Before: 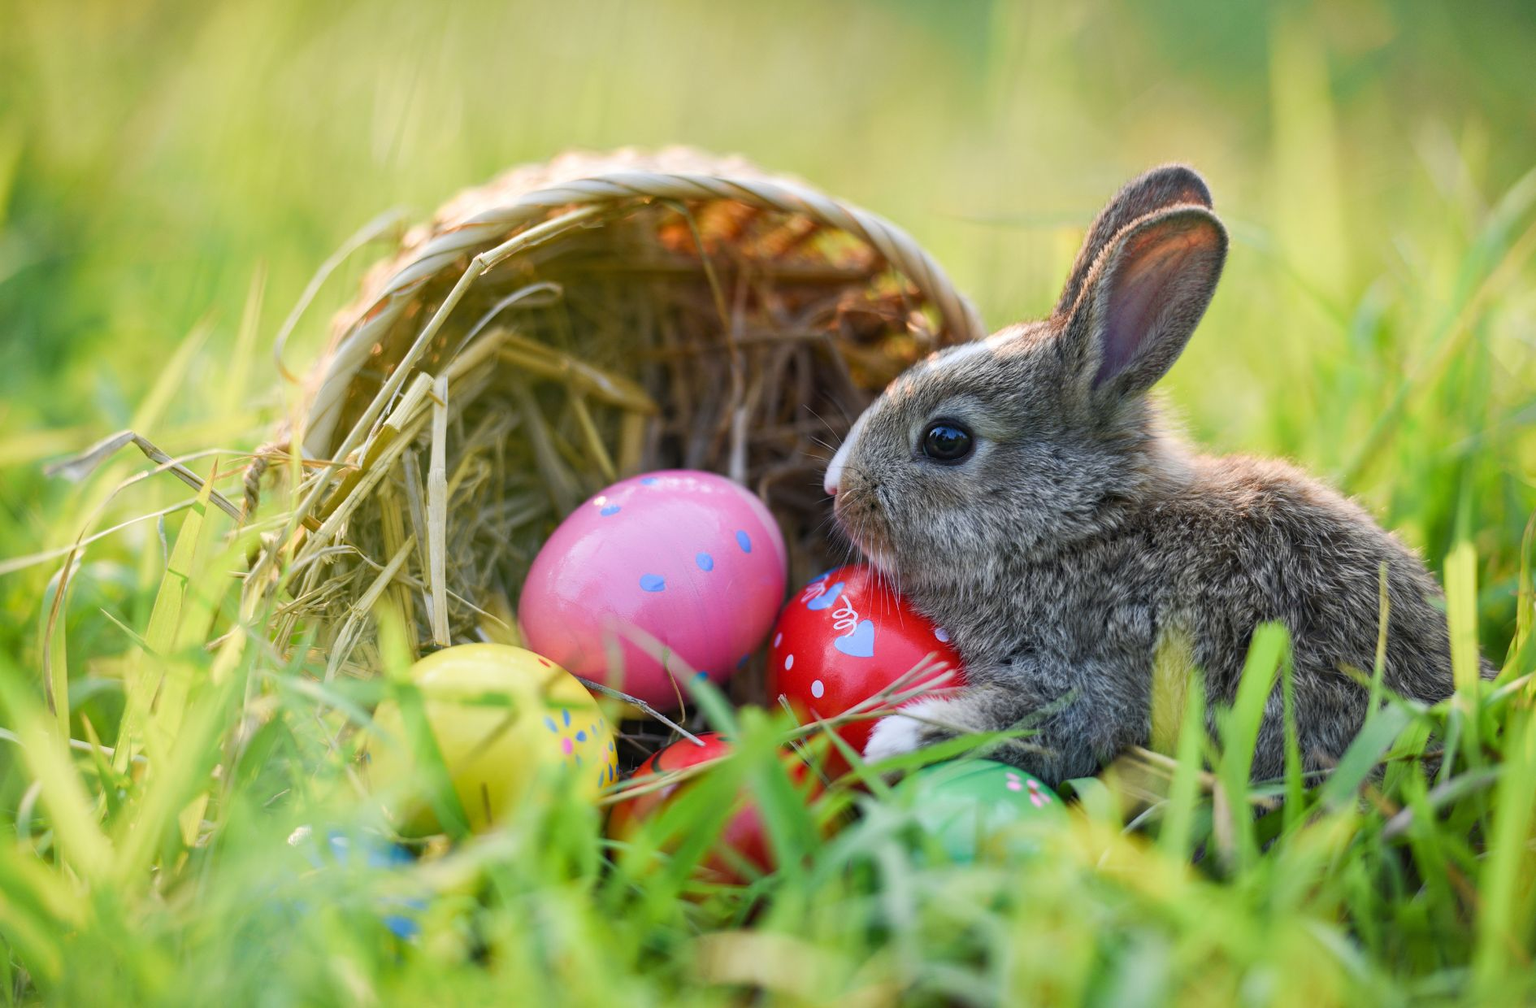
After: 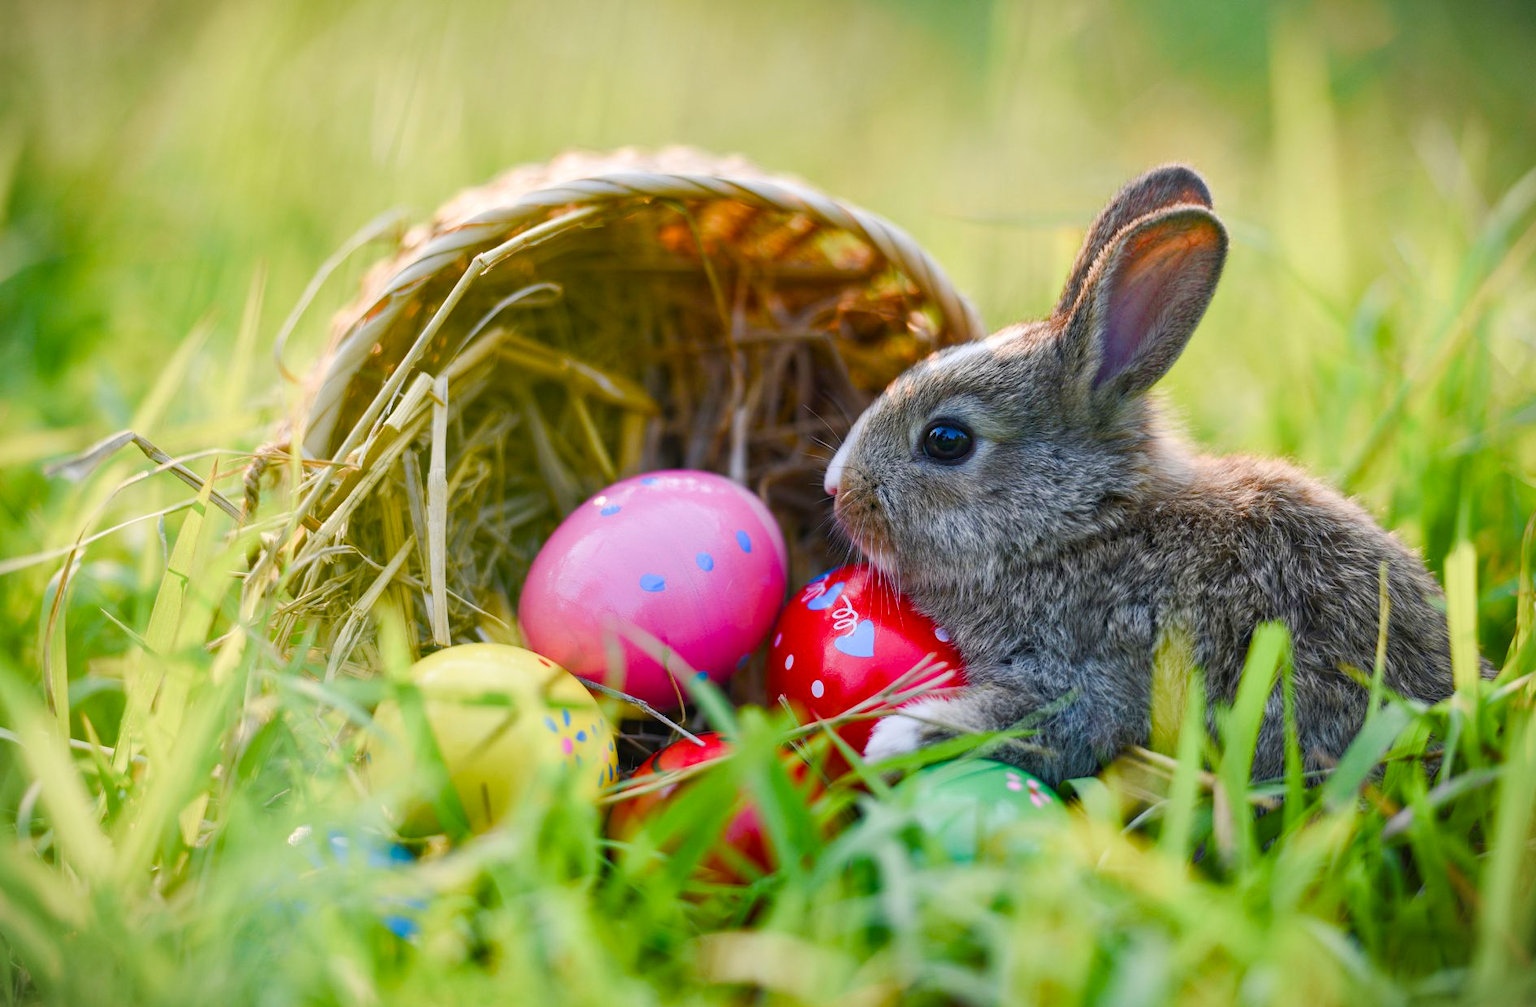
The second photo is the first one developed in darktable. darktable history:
color balance rgb: highlights gain › chroma 0.265%, highlights gain › hue 330.4°, perceptual saturation grading › global saturation 0.587%, perceptual saturation grading › highlights -17.713%, perceptual saturation grading › mid-tones 33.111%, perceptual saturation grading › shadows 50.557%, global vibrance 20%
exposure: compensate exposure bias true, compensate highlight preservation false
vignetting: fall-off start 97.12%, width/height ratio 1.18
